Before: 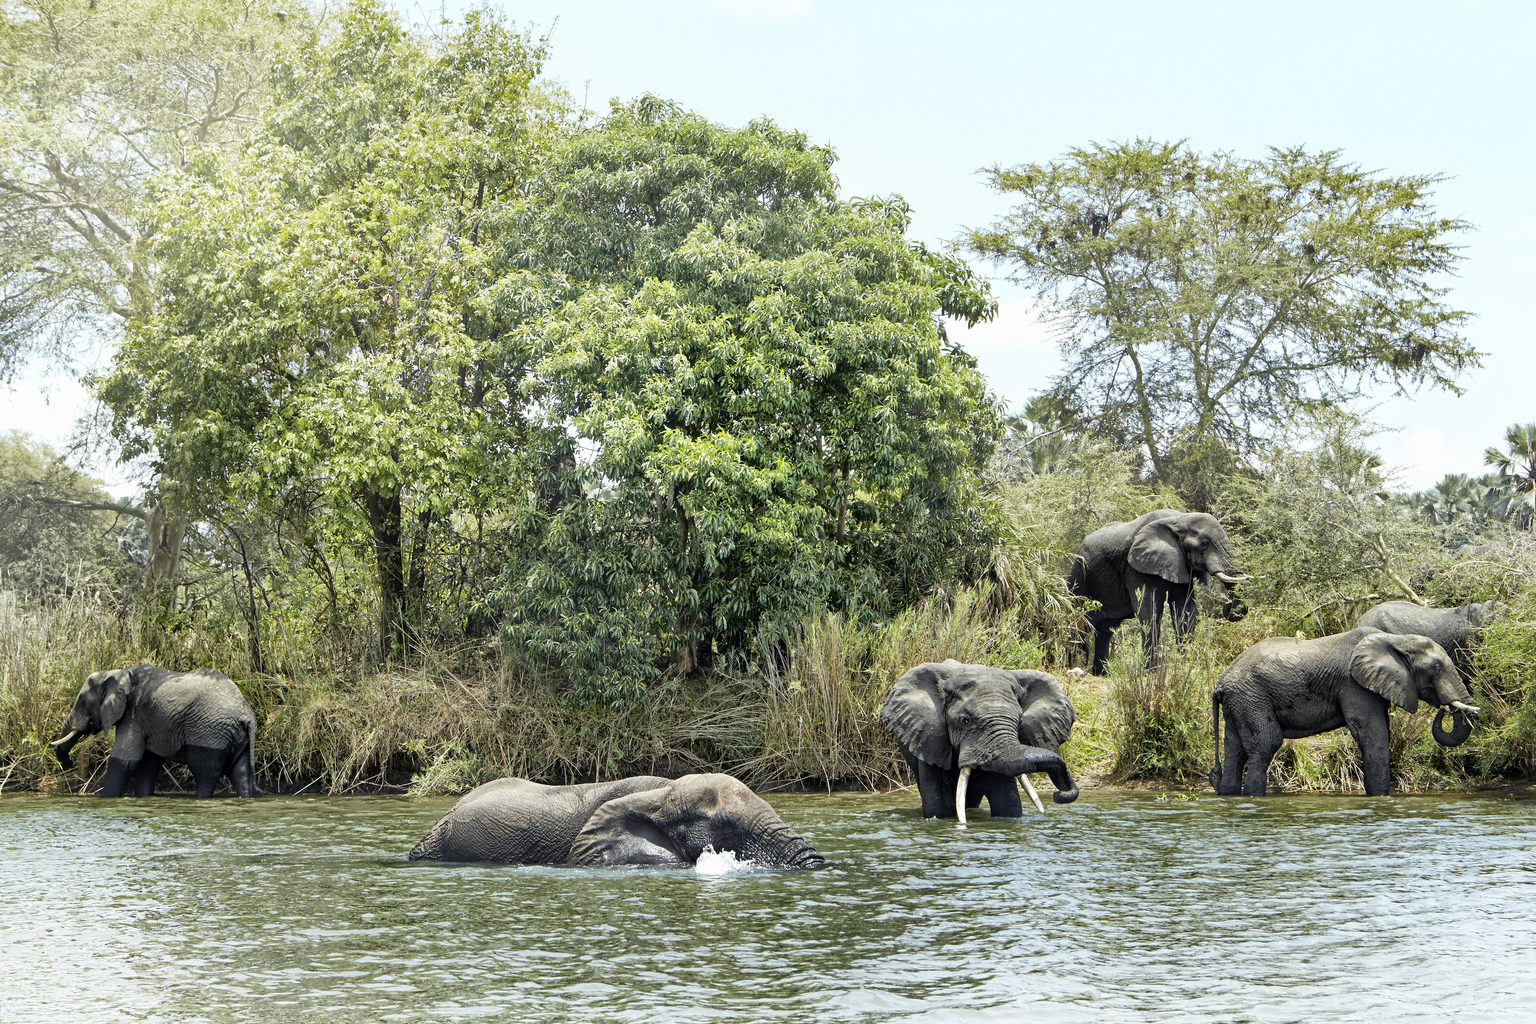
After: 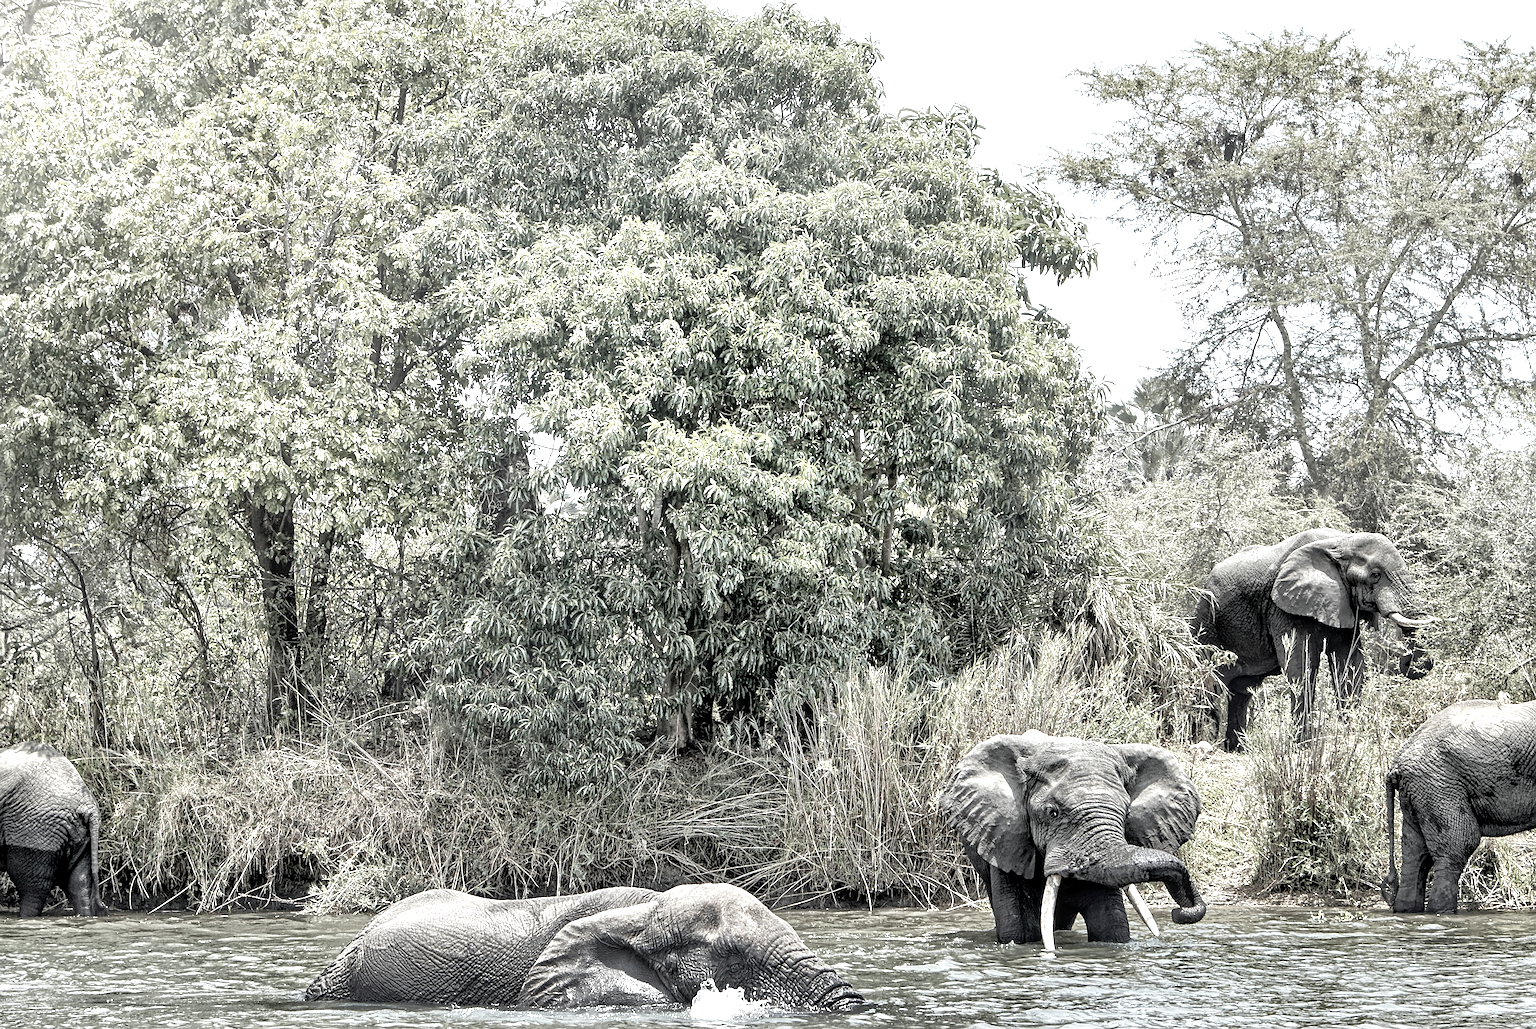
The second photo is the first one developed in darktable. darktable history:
exposure: black level correction 0.001, exposure 0.499 EV, compensate highlight preservation false
color correction: highlights b* -0.017, saturation 0.231
local contrast: on, module defaults
tone equalizer: -8 EV 1.02 EV, -7 EV 0.994 EV, -6 EV 1.03 EV, -5 EV 1.01 EV, -4 EV 1.02 EV, -3 EV 0.763 EV, -2 EV 0.507 EV, -1 EV 0.254 EV
sharpen: on, module defaults
crop and rotate: left 11.858%, top 11.387%, right 13.741%, bottom 13.779%
